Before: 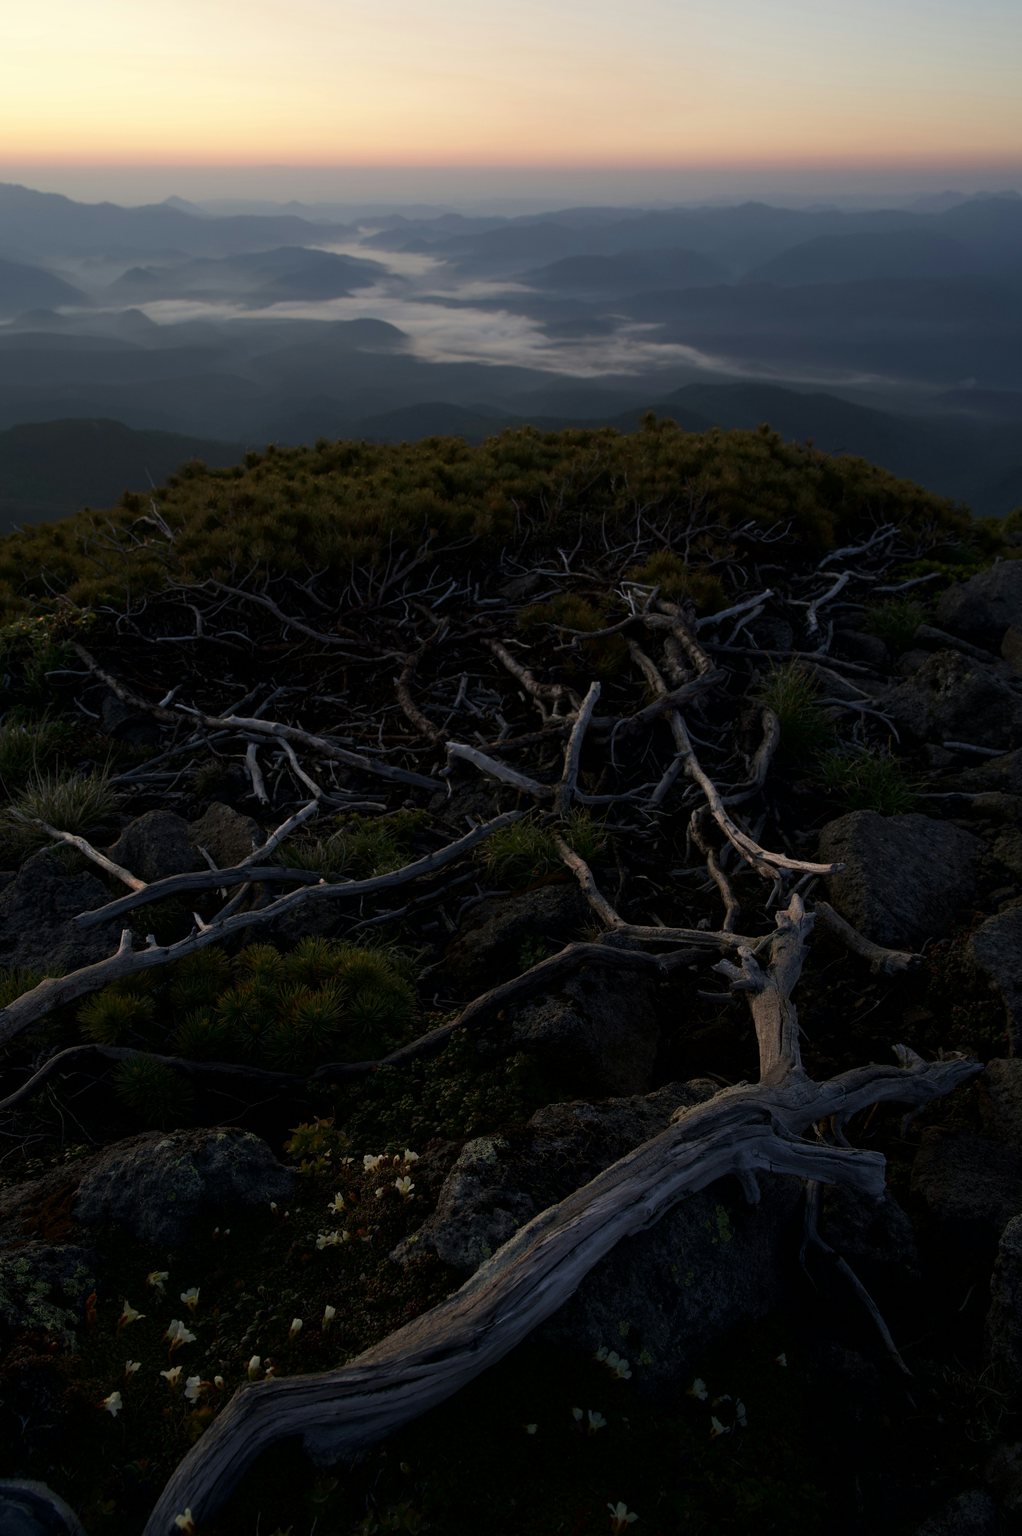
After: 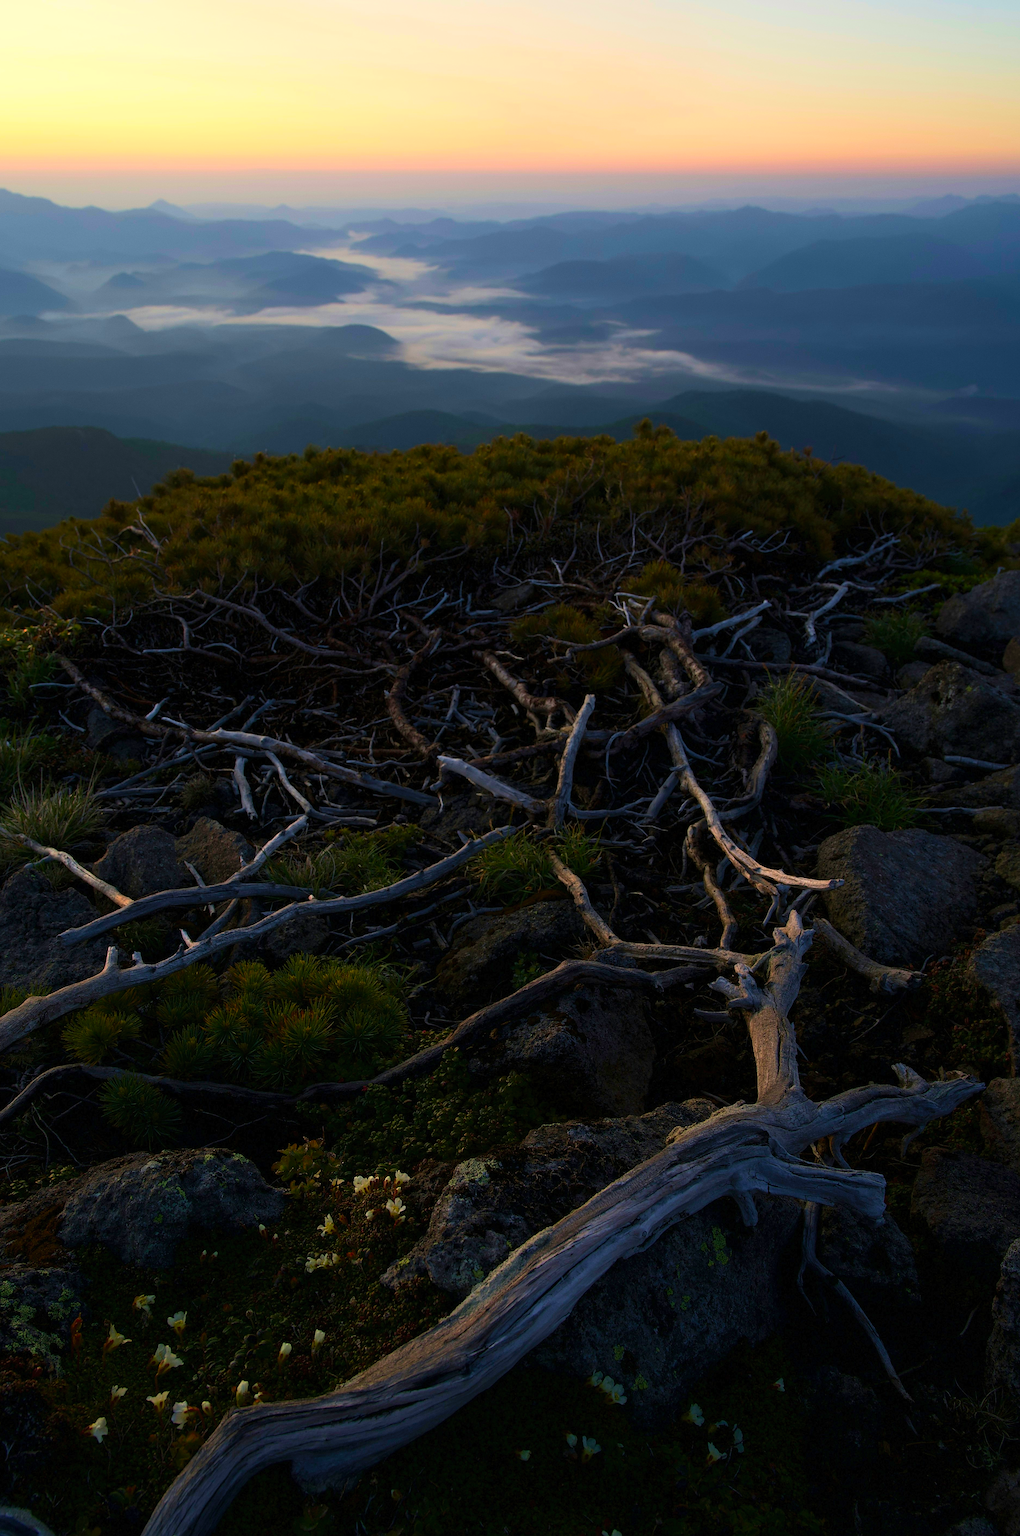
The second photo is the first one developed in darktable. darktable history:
crop: left 1.636%, right 0.283%, bottom 1.776%
sharpen: on, module defaults
velvia: on, module defaults
contrast brightness saturation: contrast 0.197, brightness 0.192, saturation 0.819
